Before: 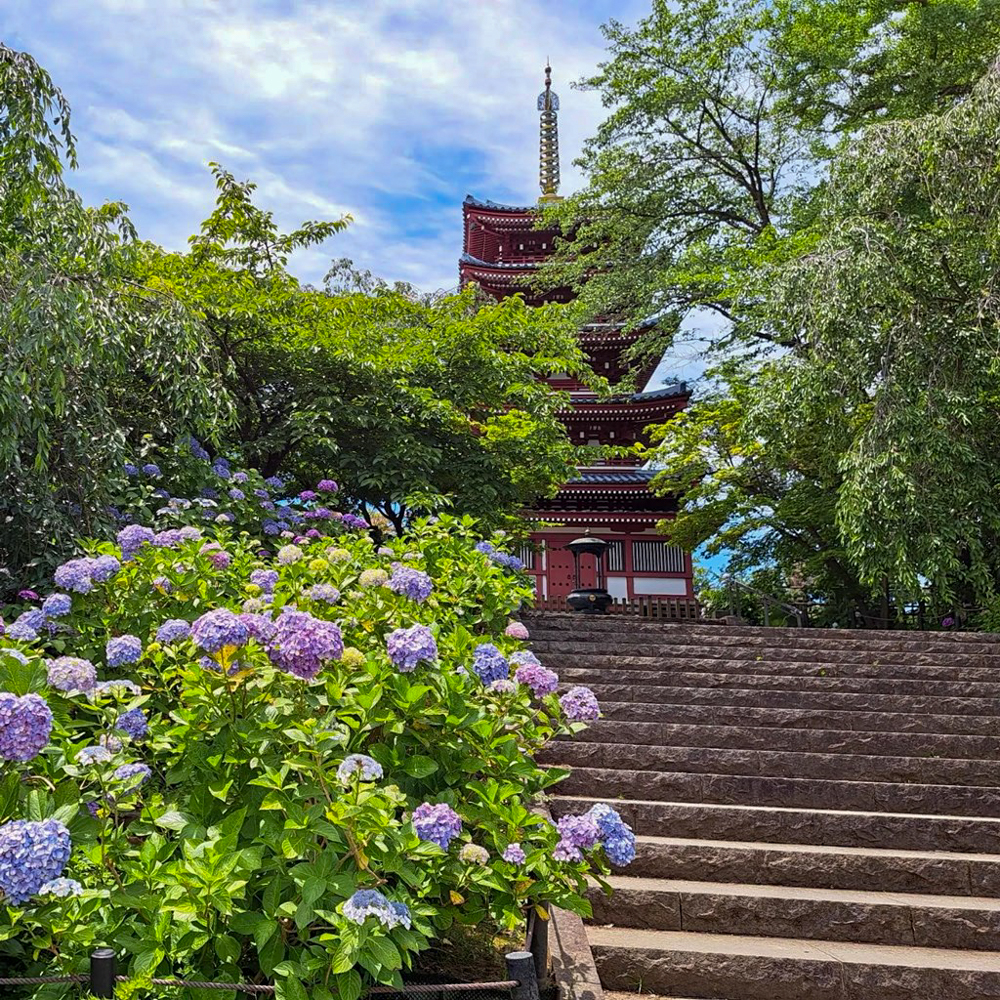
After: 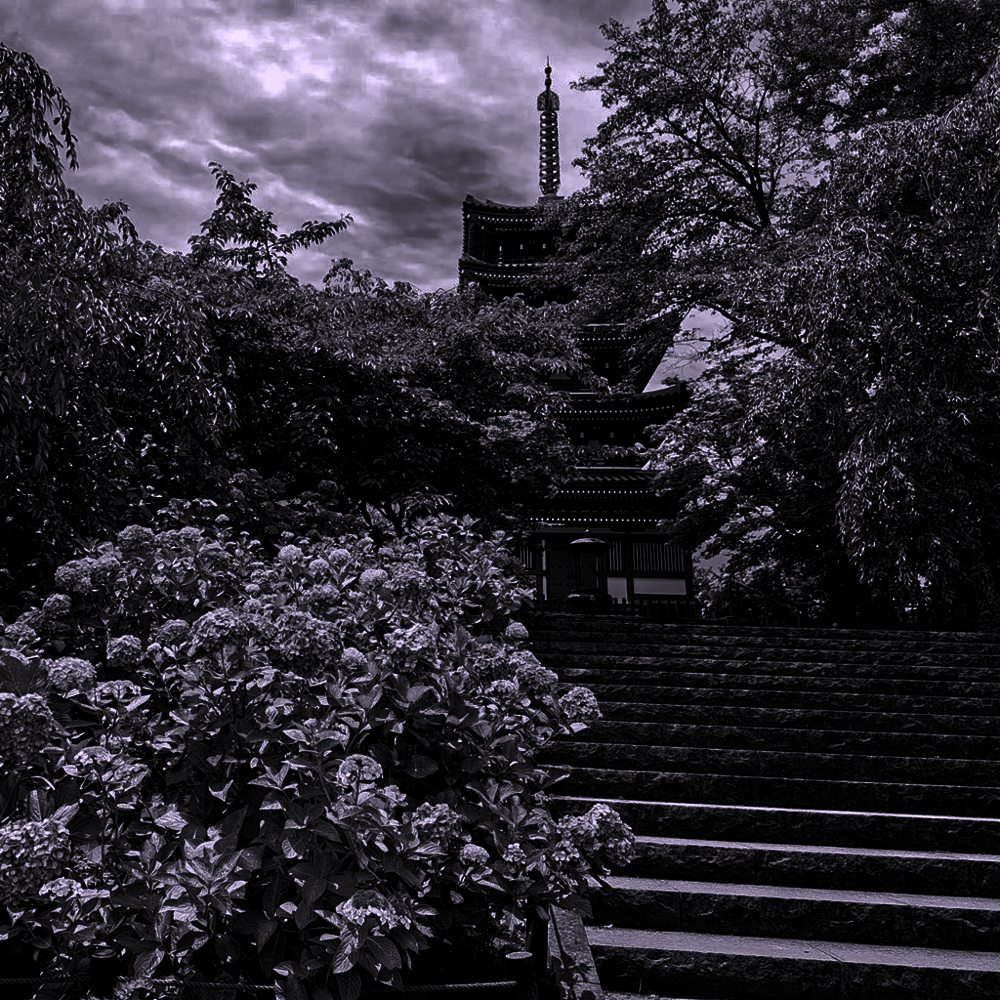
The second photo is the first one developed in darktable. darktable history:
color correction: highlights a* 15.13, highlights b* -24.84
contrast brightness saturation: contrast 0.024, brightness -0.993, saturation -0.998
exposure: black level correction 0.011, compensate highlight preservation false
